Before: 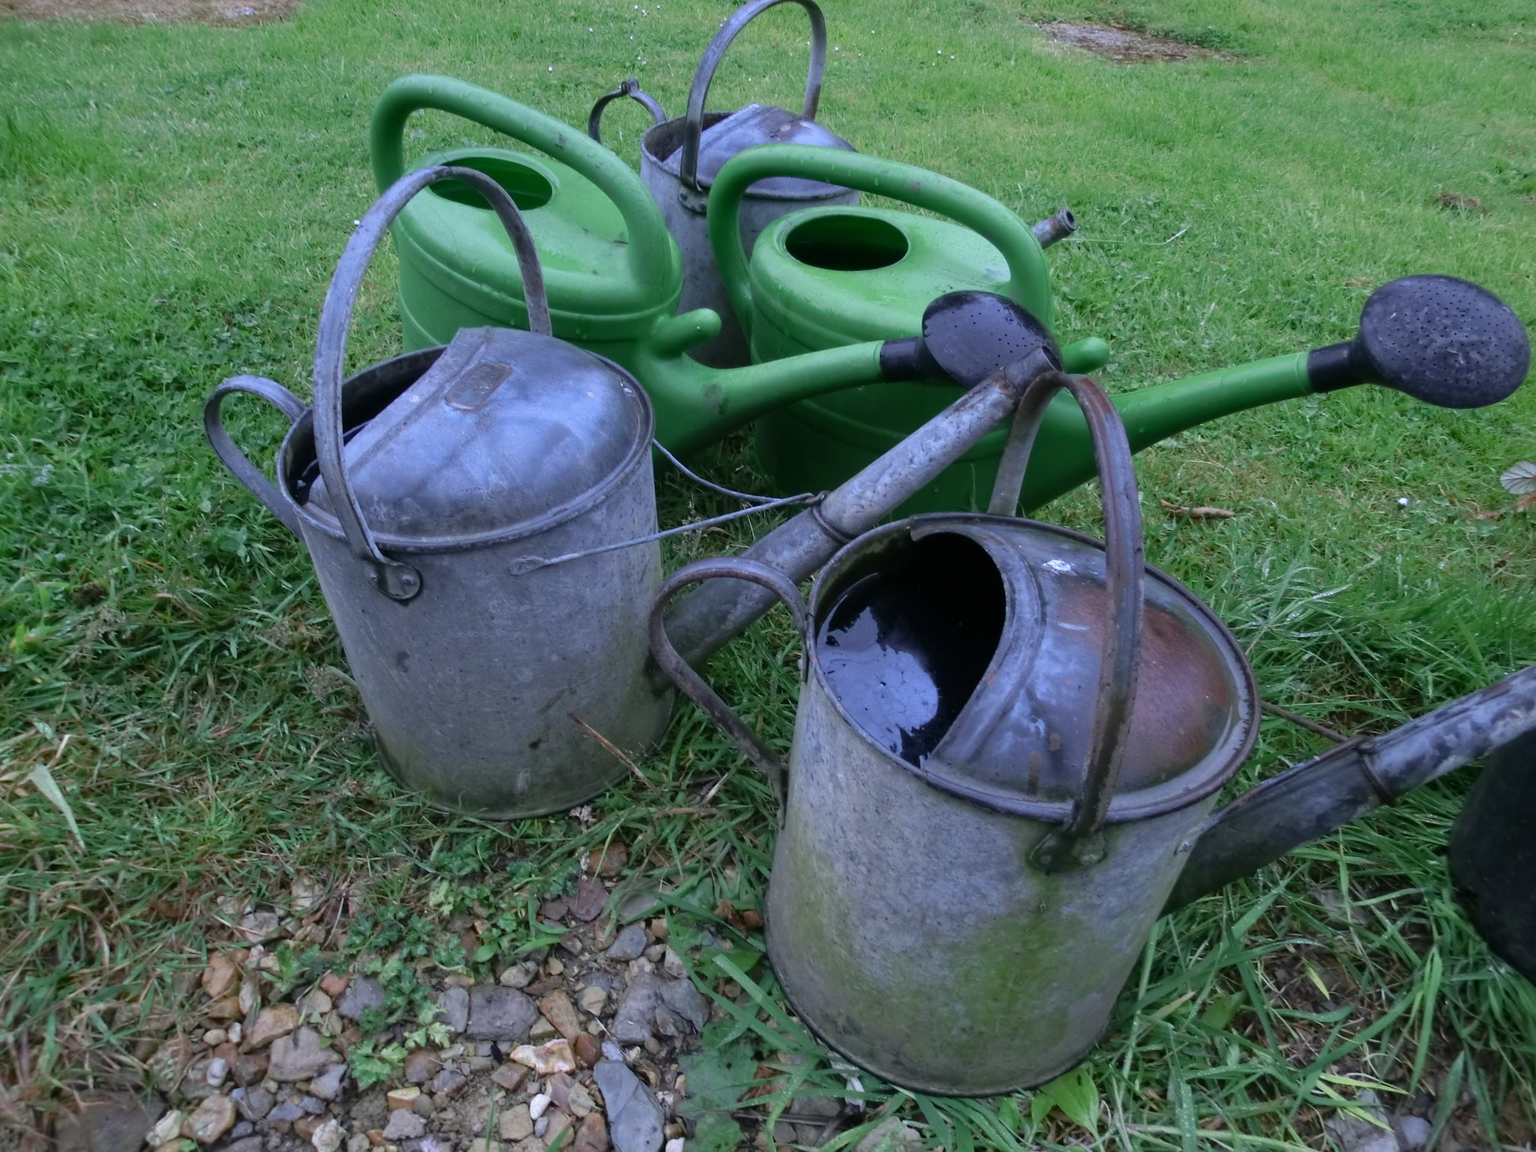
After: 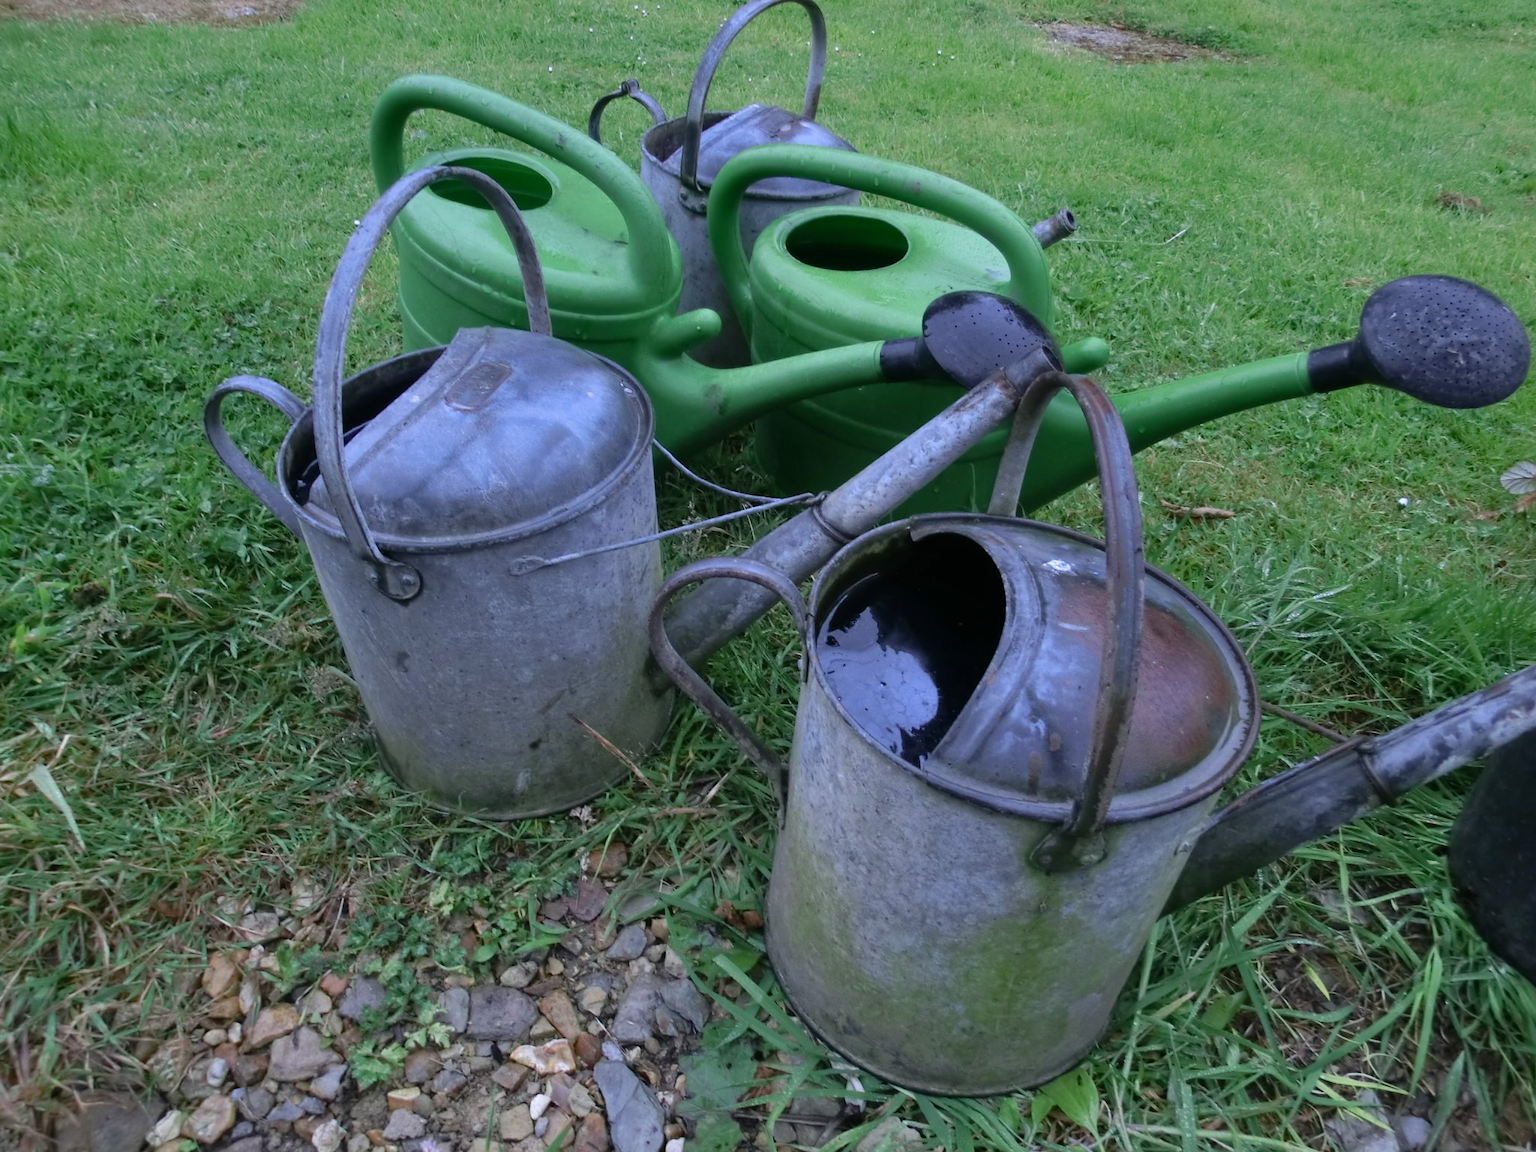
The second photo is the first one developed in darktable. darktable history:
shadows and highlights: shadows 37.11, highlights -28.18, soften with gaussian
